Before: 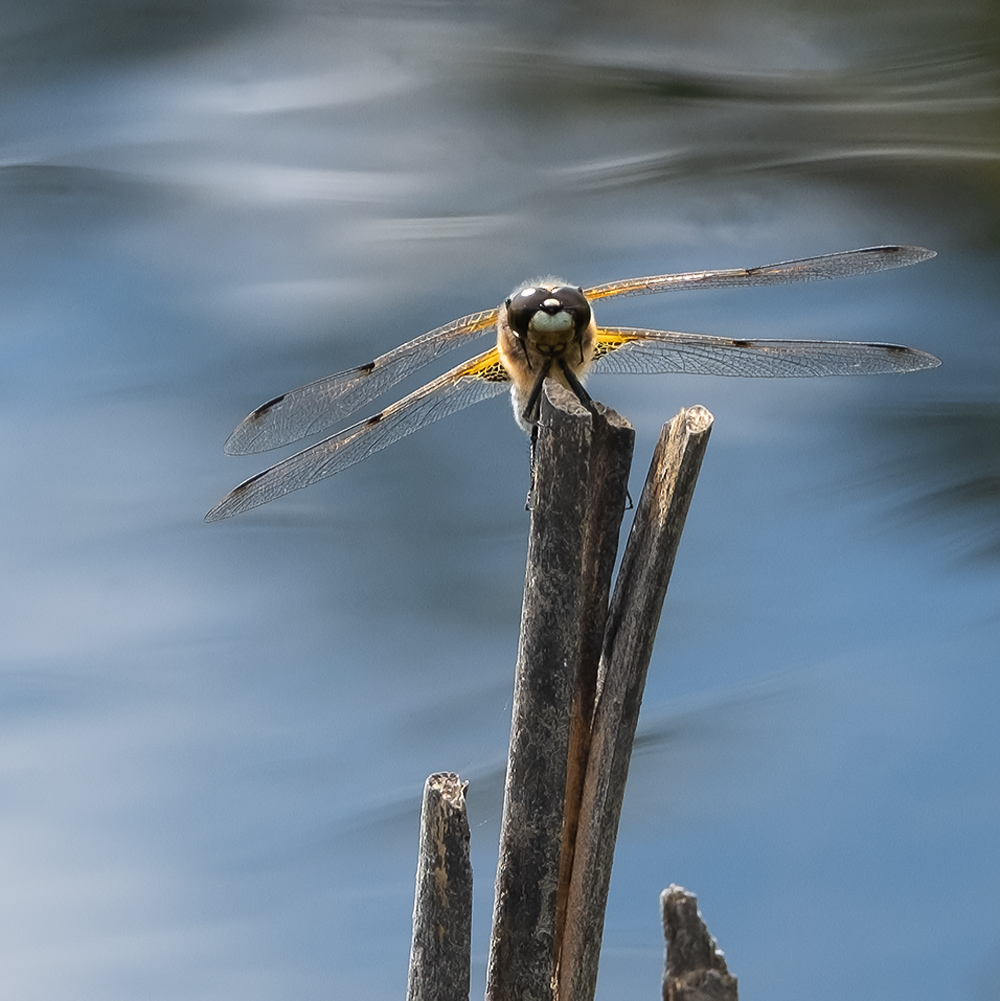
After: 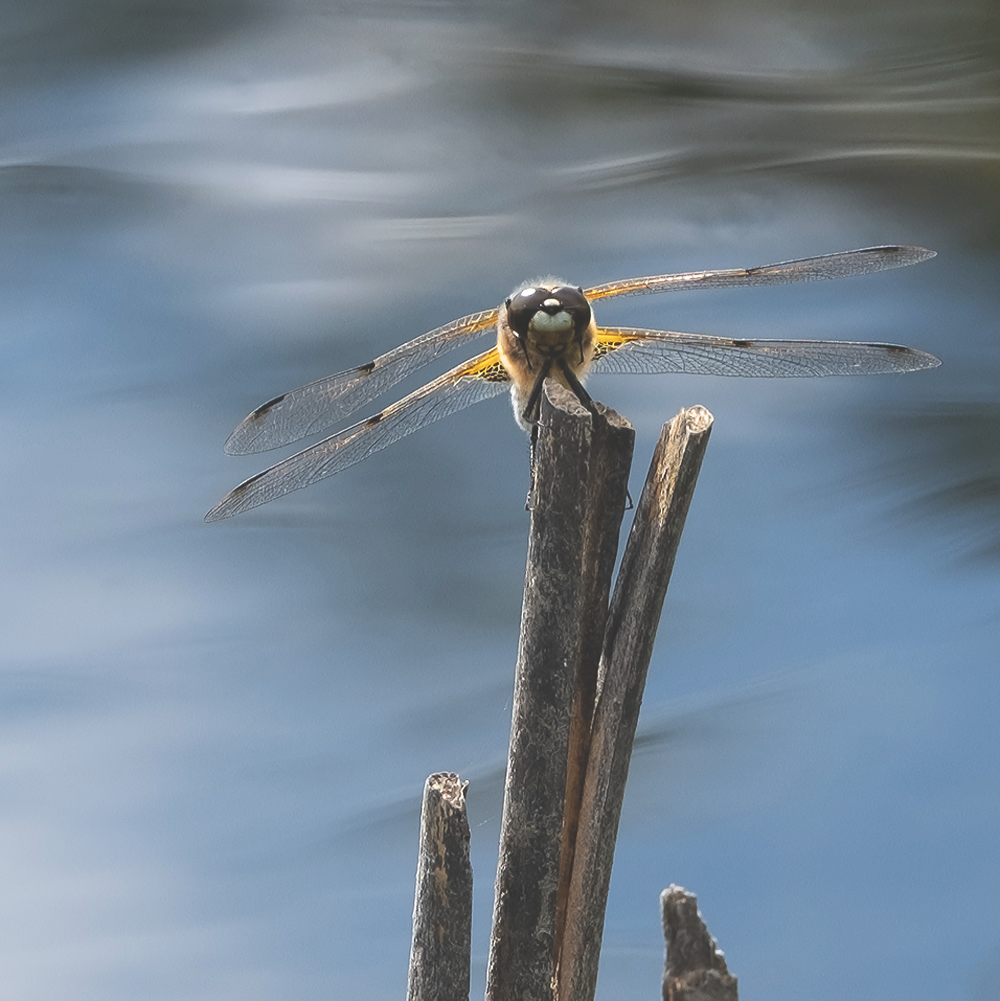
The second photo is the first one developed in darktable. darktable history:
exposure: black level correction -0.026, compensate highlight preservation false
